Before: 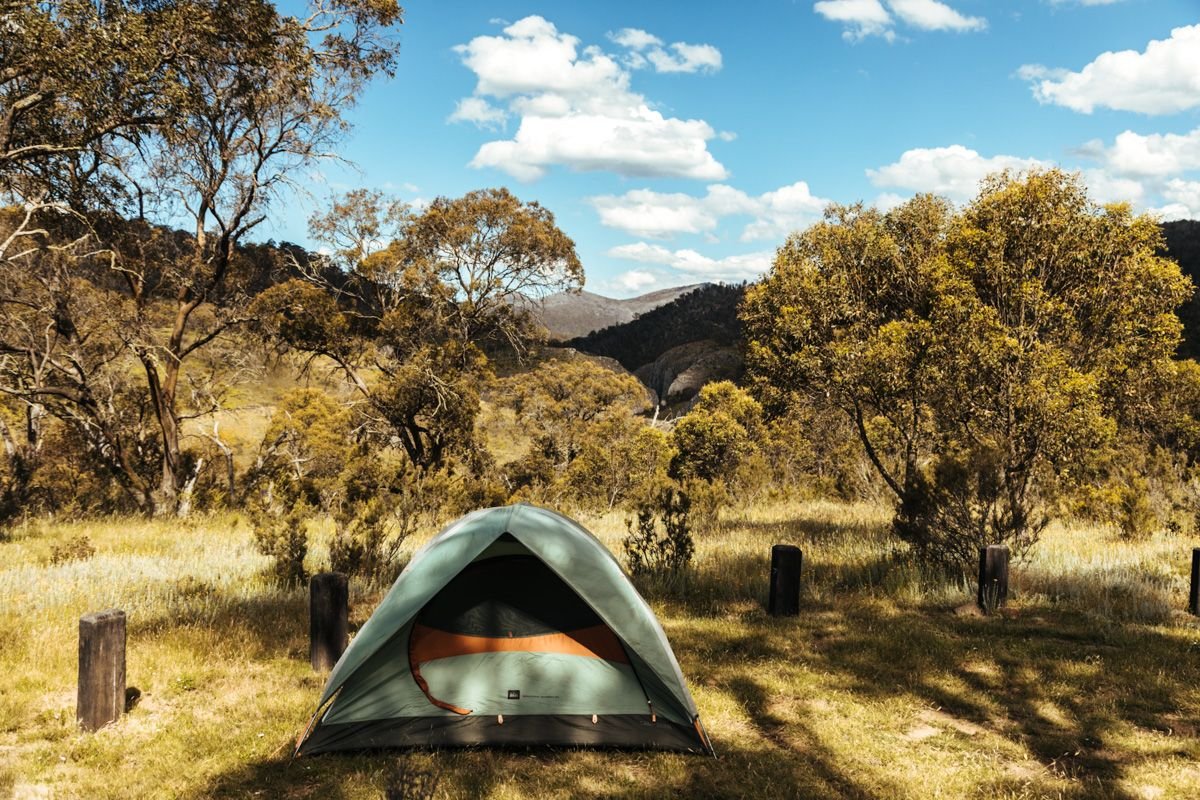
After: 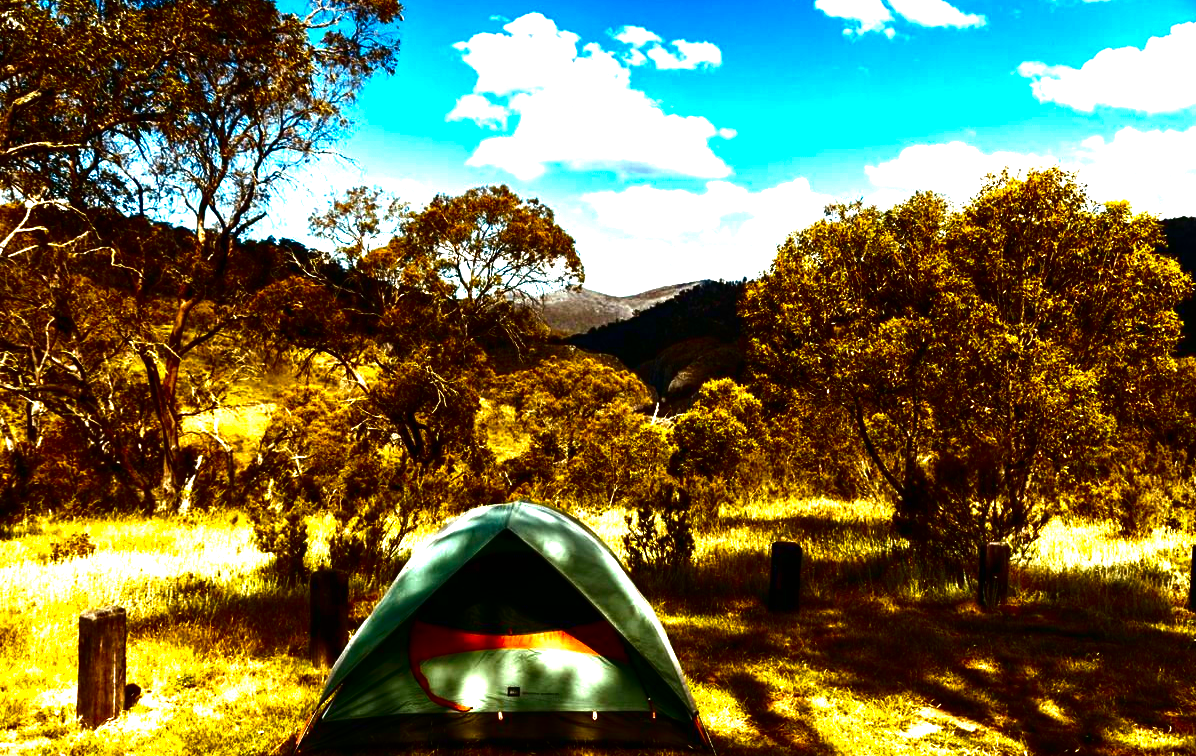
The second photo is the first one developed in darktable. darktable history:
contrast brightness saturation: brightness -1, saturation 1
exposure: black level correction -0.005, exposure 1 EV, compensate highlight preservation false
crop: top 0.448%, right 0.264%, bottom 5.045%
